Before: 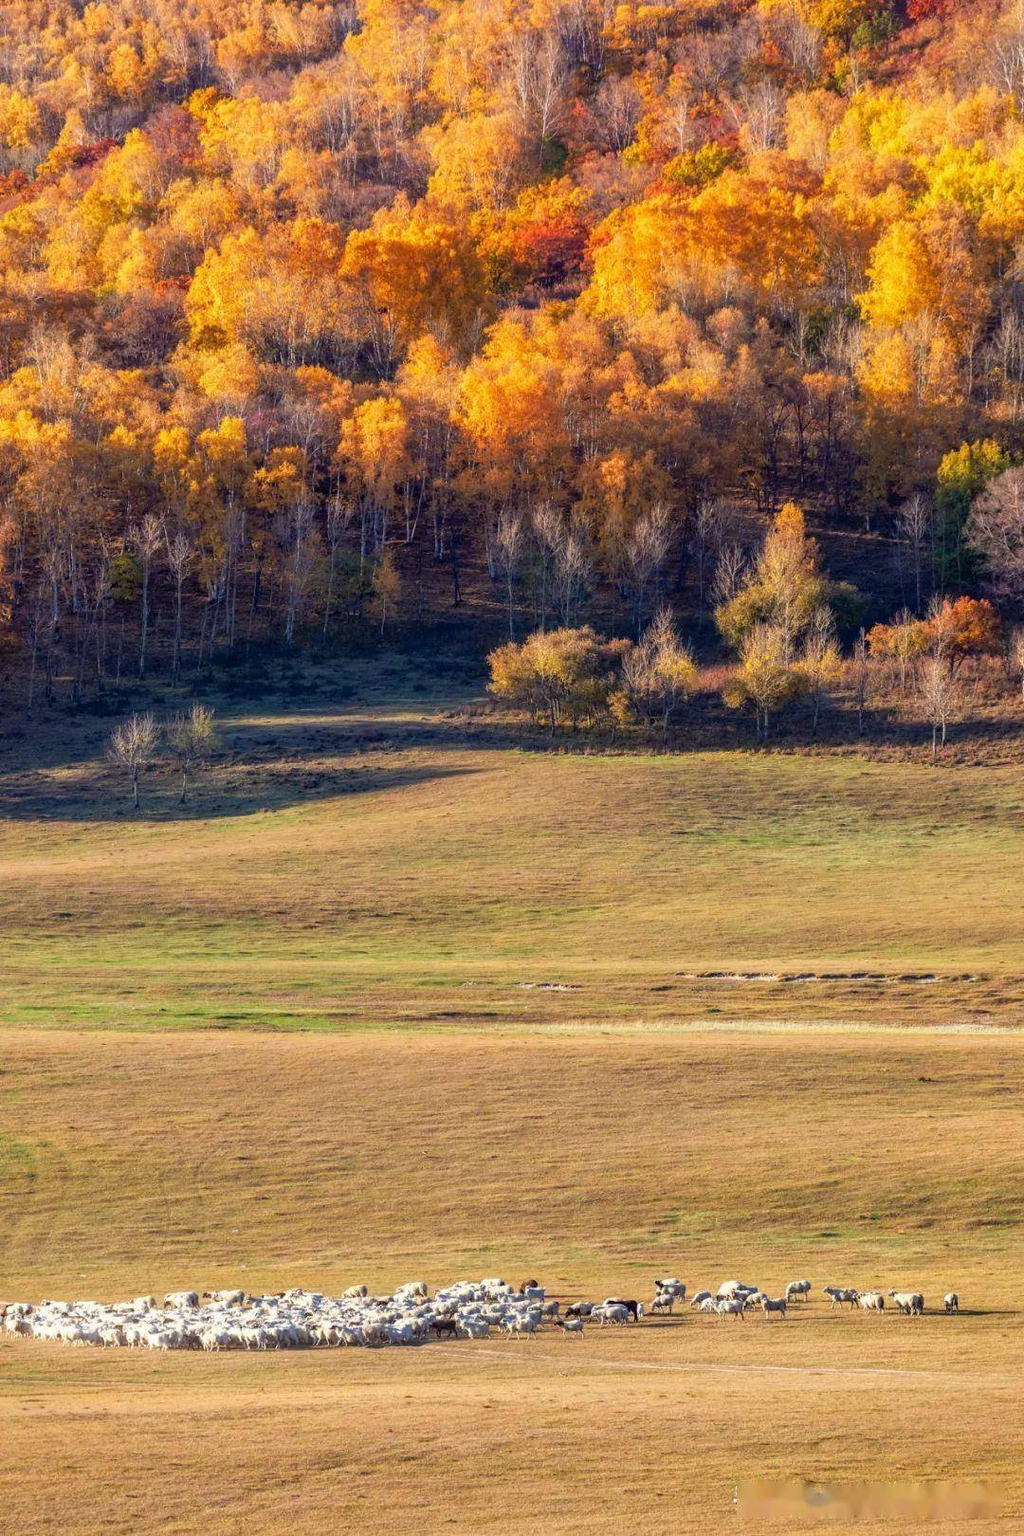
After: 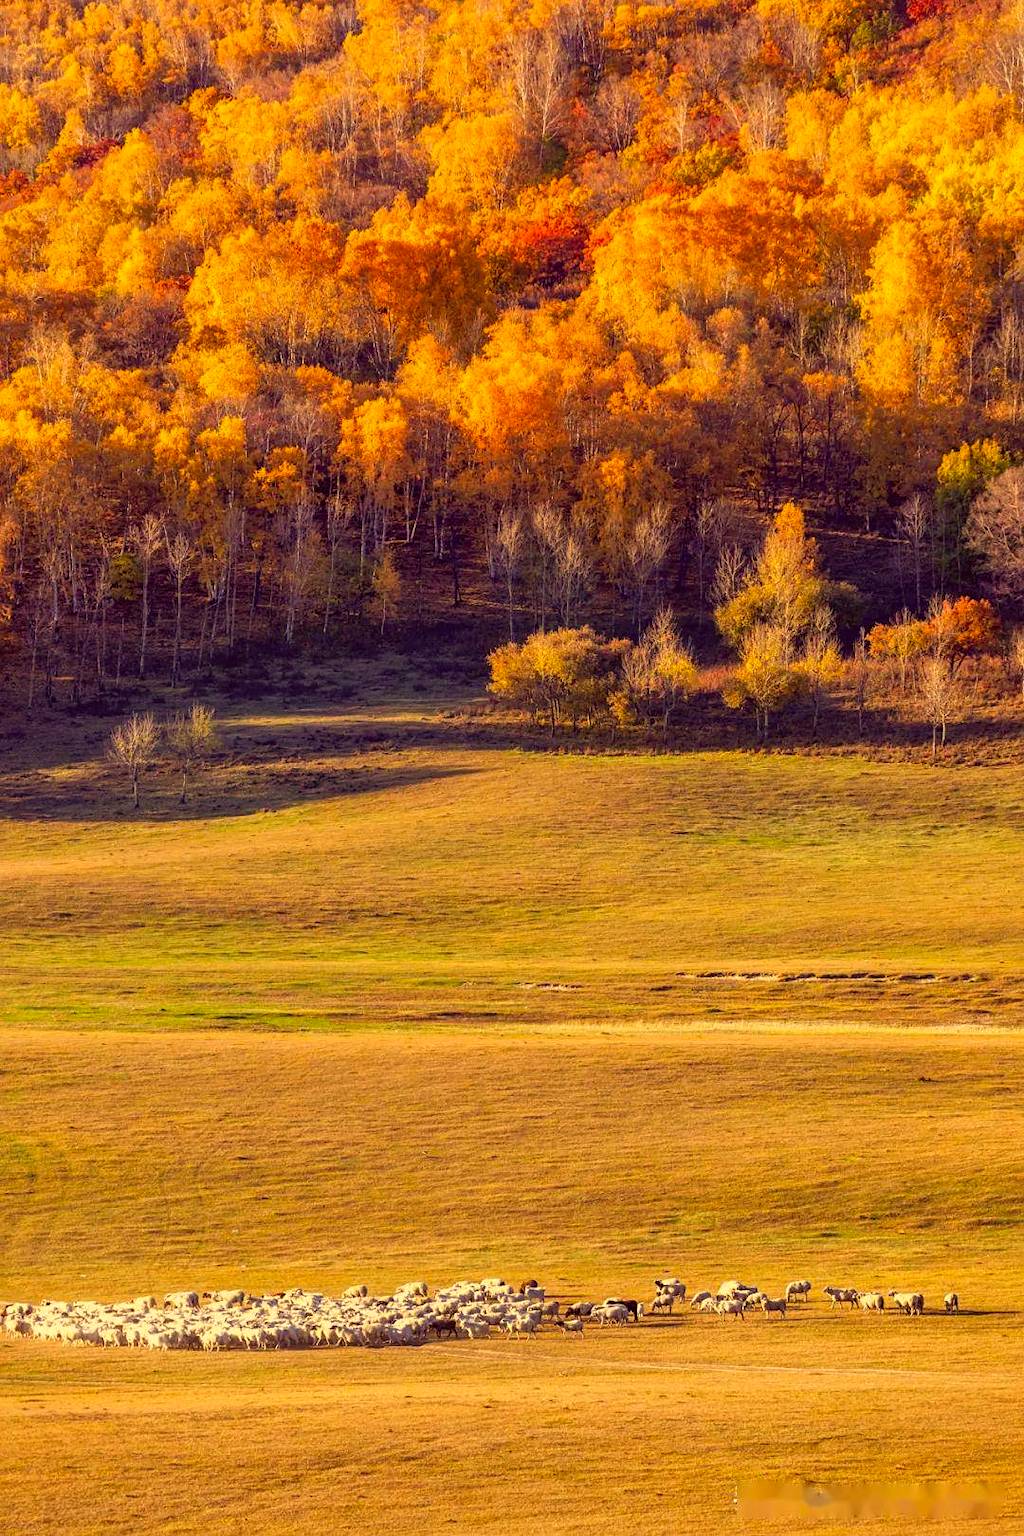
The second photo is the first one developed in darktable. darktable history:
sharpen: amount 0.203
color correction: highlights a* 9.58, highlights b* 38.59, shadows a* 14.52, shadows b* 3.4
shadows and highlights: shadows 37.35, highlights -27.63, soften with gaussian
